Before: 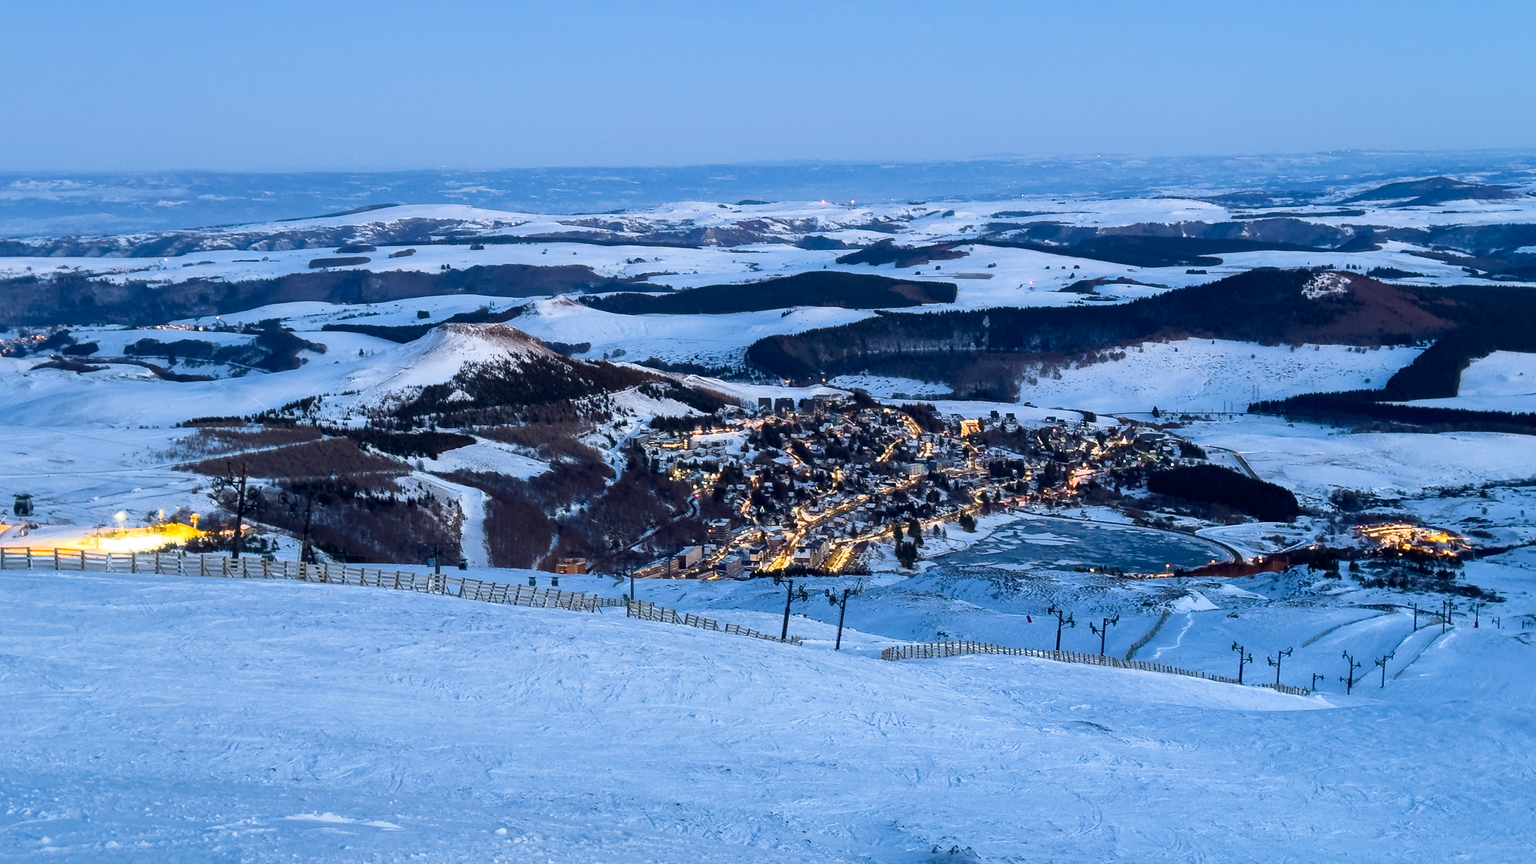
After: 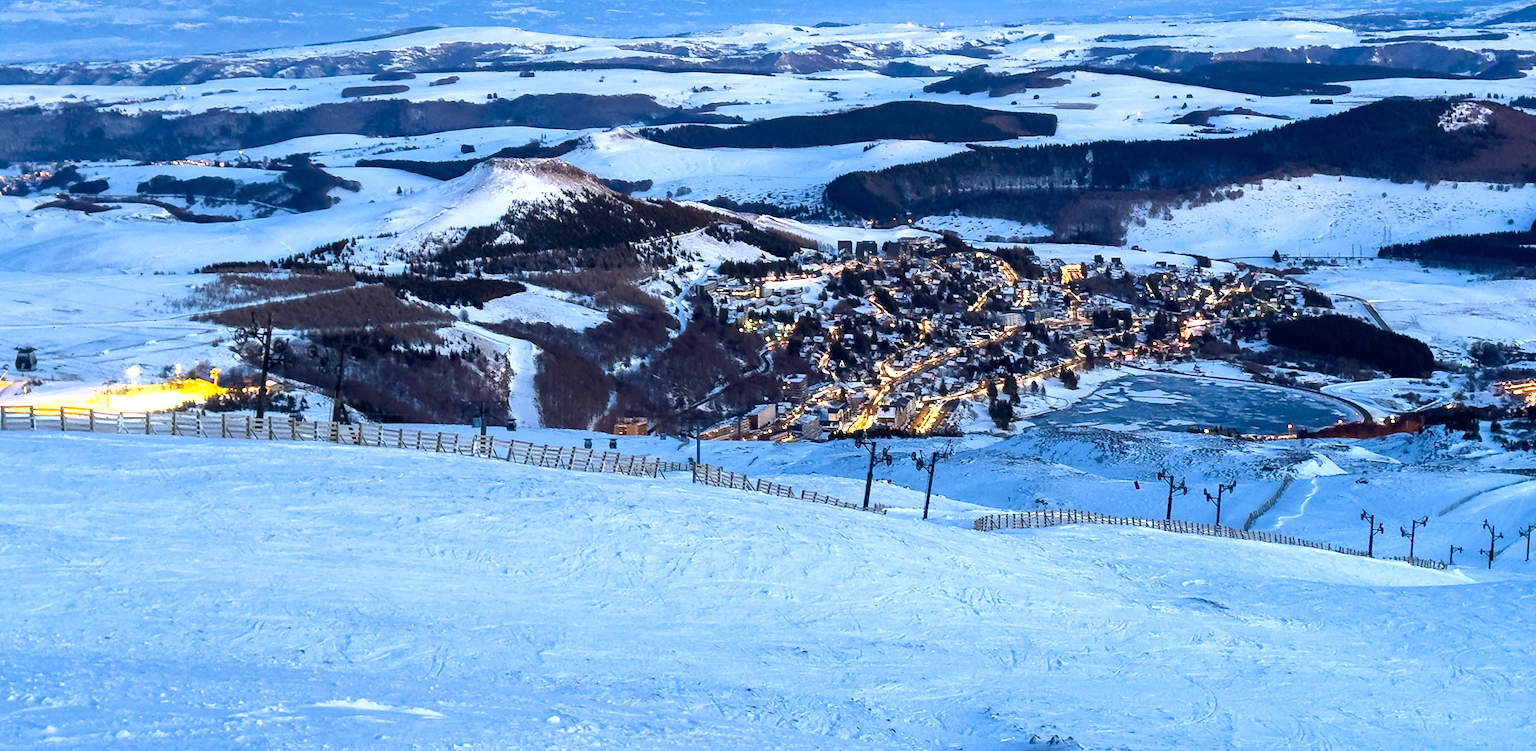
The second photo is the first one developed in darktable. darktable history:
crop: top 20.916%, right 9.437%, bottom 0.316%
exposure: black level correction 0, exposure 0.5 EV, compensate exposure bias true, compensate highlight preservation false
